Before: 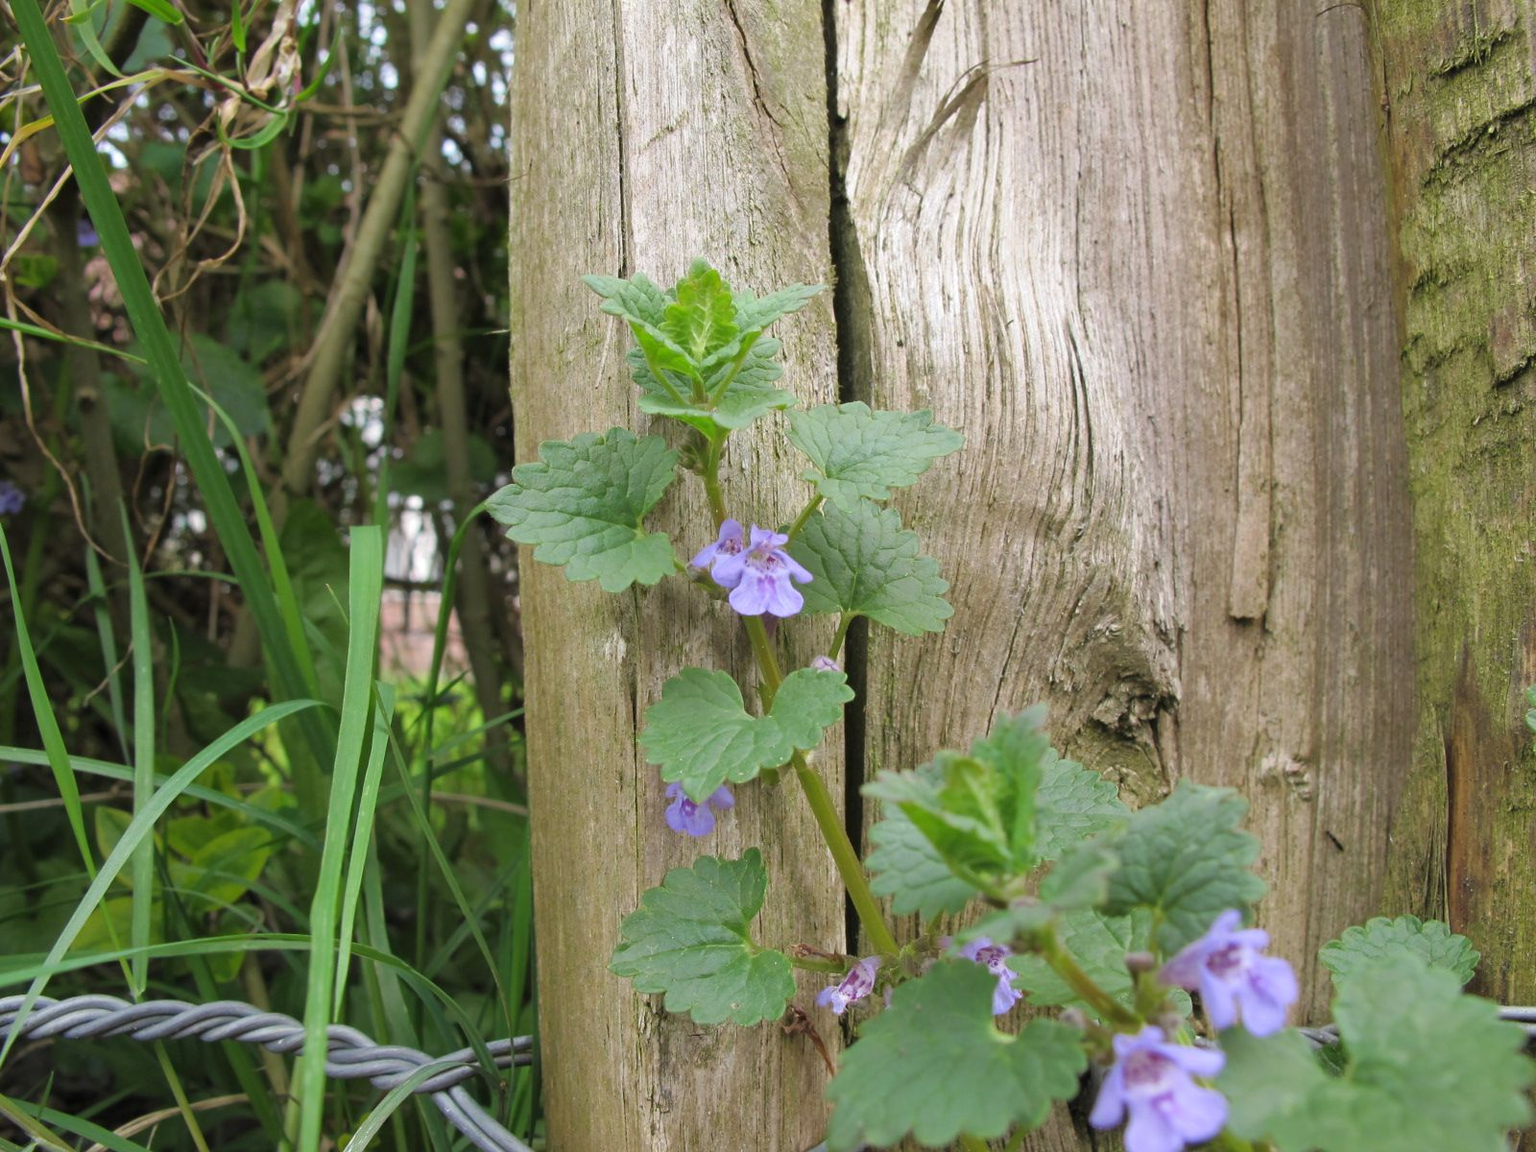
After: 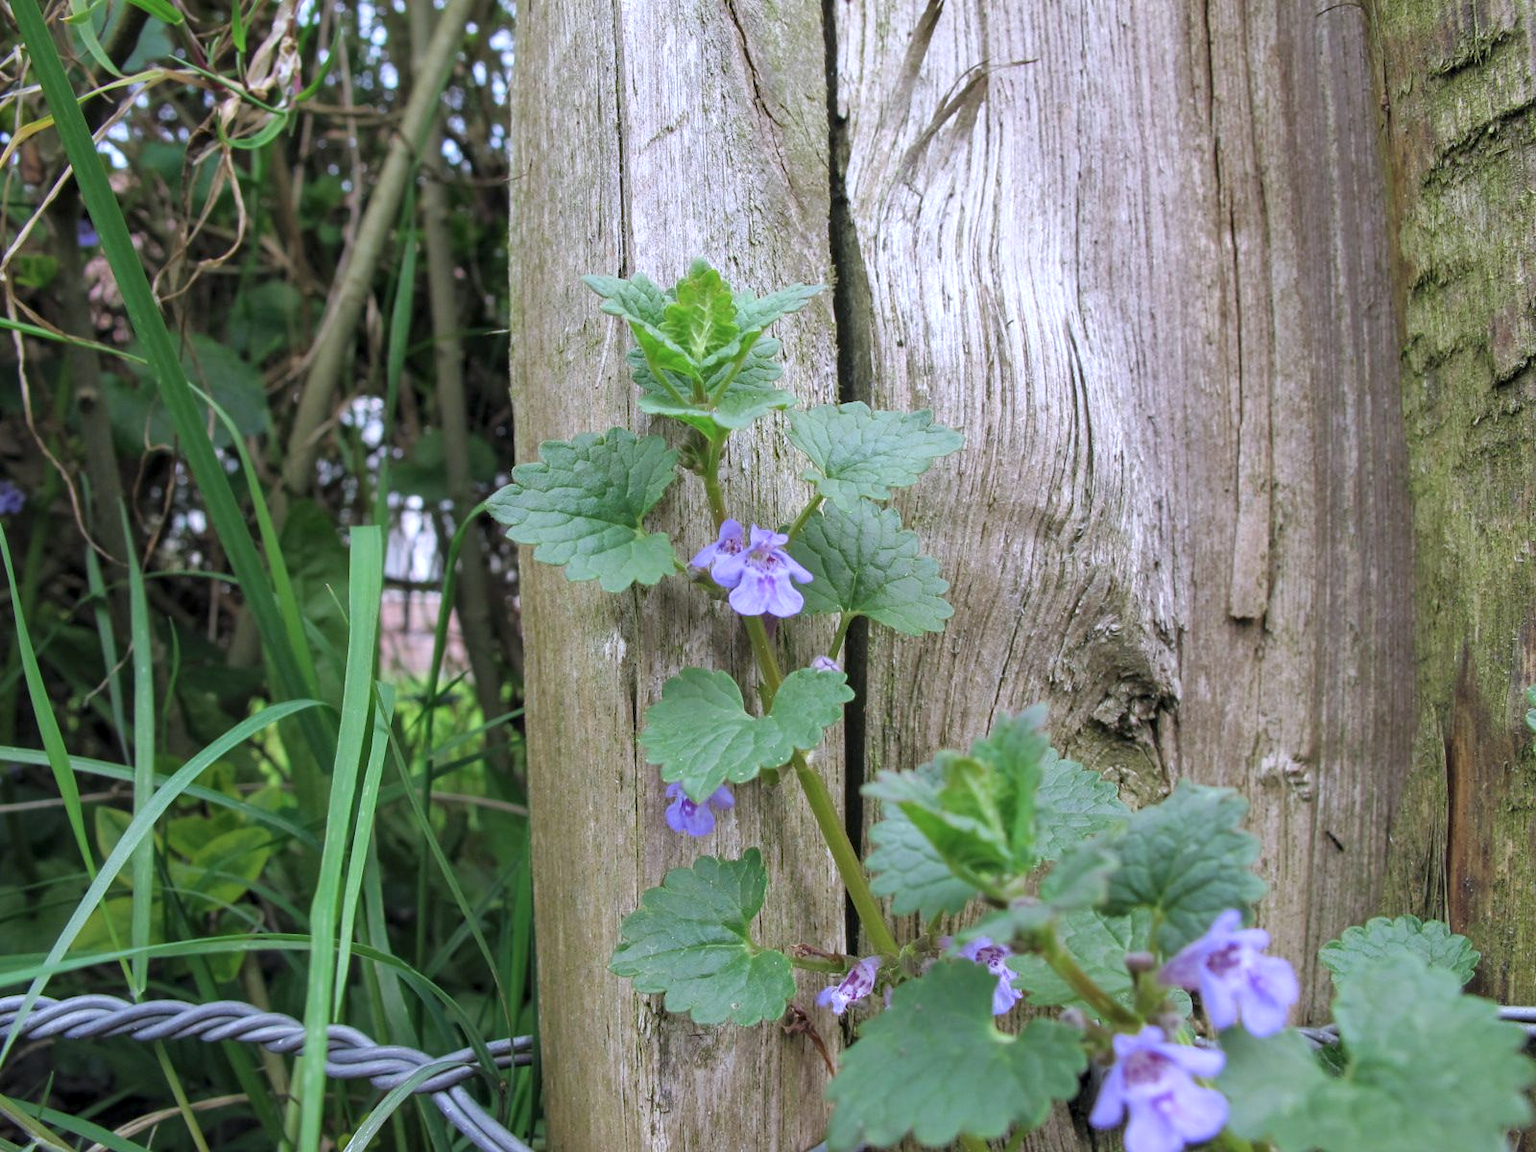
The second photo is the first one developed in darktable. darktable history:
color calibration: illuminant custom, x 0.373, y 0.388, temperature 4269.97 K
local contrast: on, module defaults
